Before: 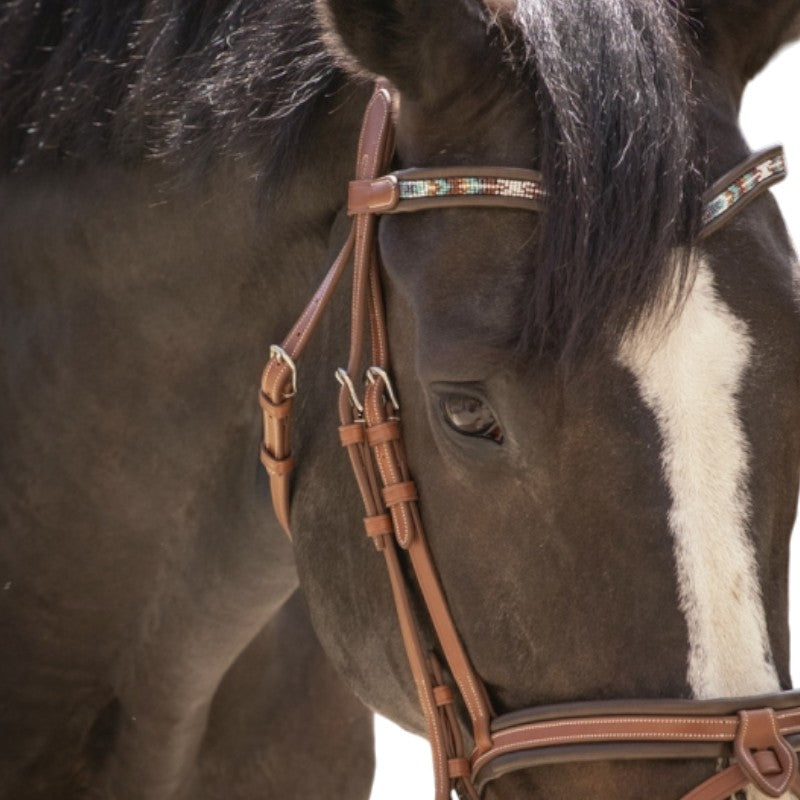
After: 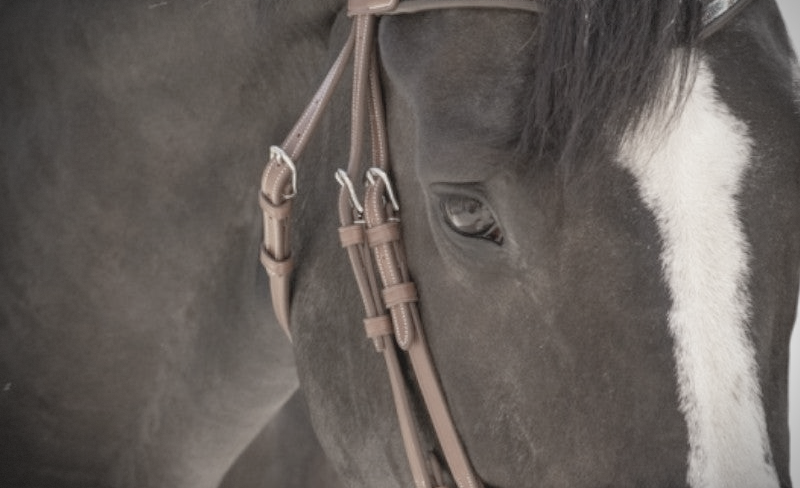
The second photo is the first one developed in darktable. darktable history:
levels: levels [0, 0.445, 1]
vignetting: fall-off start 75.59%, brightness -0.575, width/height ratio 1.079, dithering 8-bit output
crop and rotate: top 24.991%, bottom 13.975%
color zones: curves: ch1 [(0, 0.153) (0.143, 0.15) (0.286, 0.151) (0.429, 0.152) (0.571, 0.152) (0.714, 0.151) (0.857, 0.151) (1, 0.153)]
